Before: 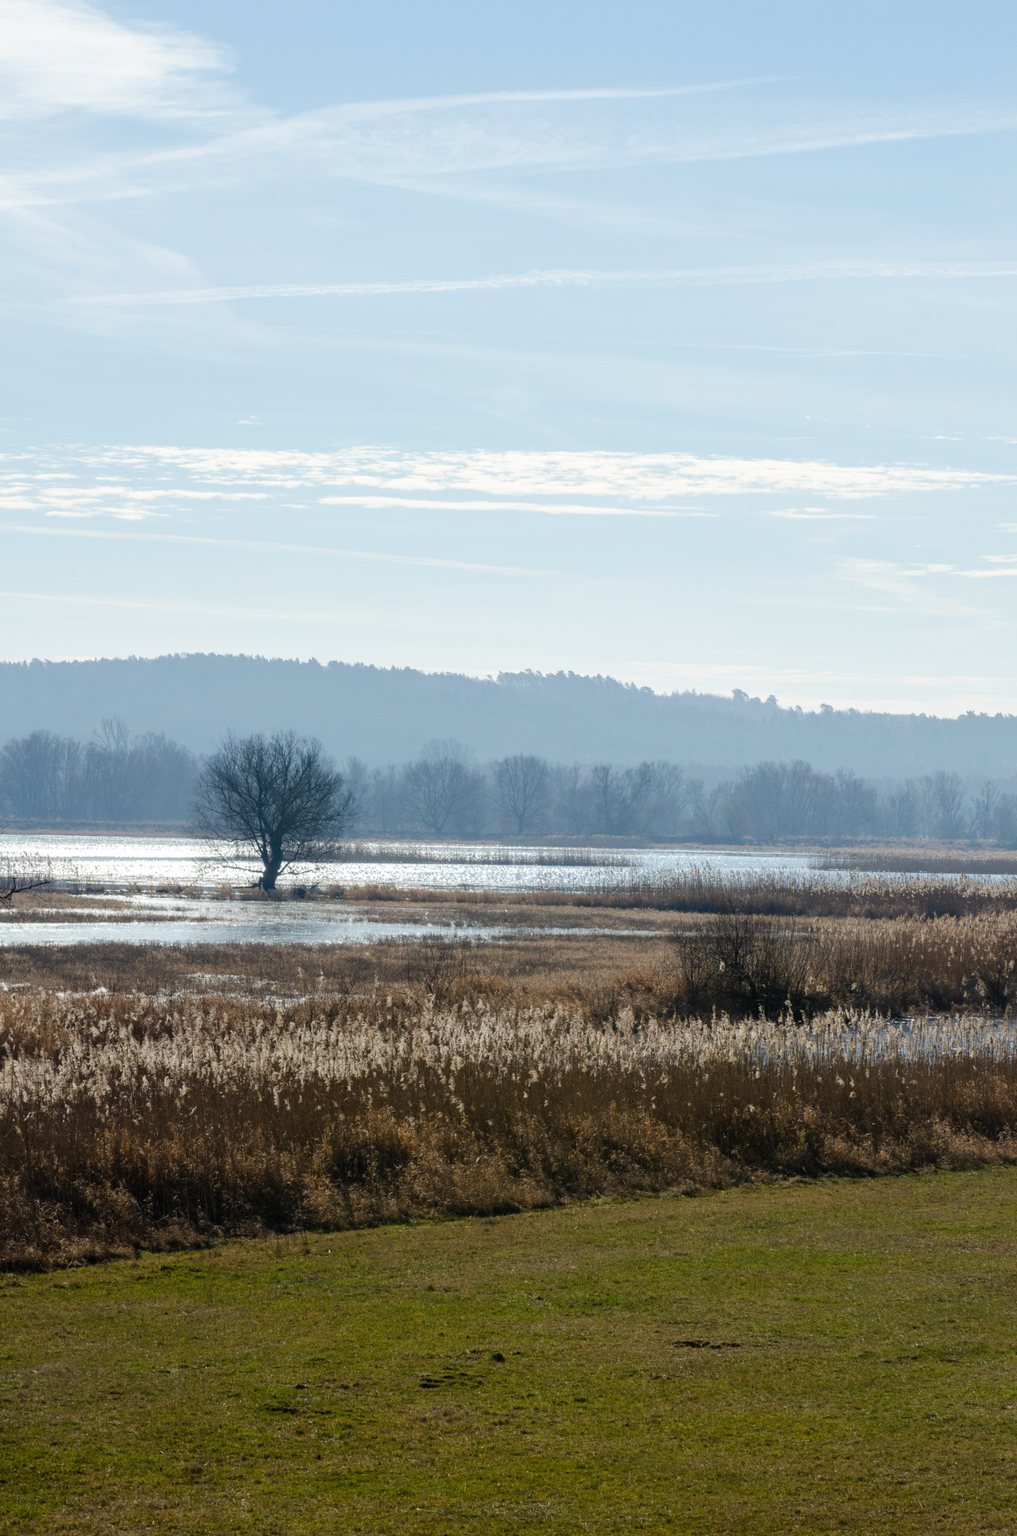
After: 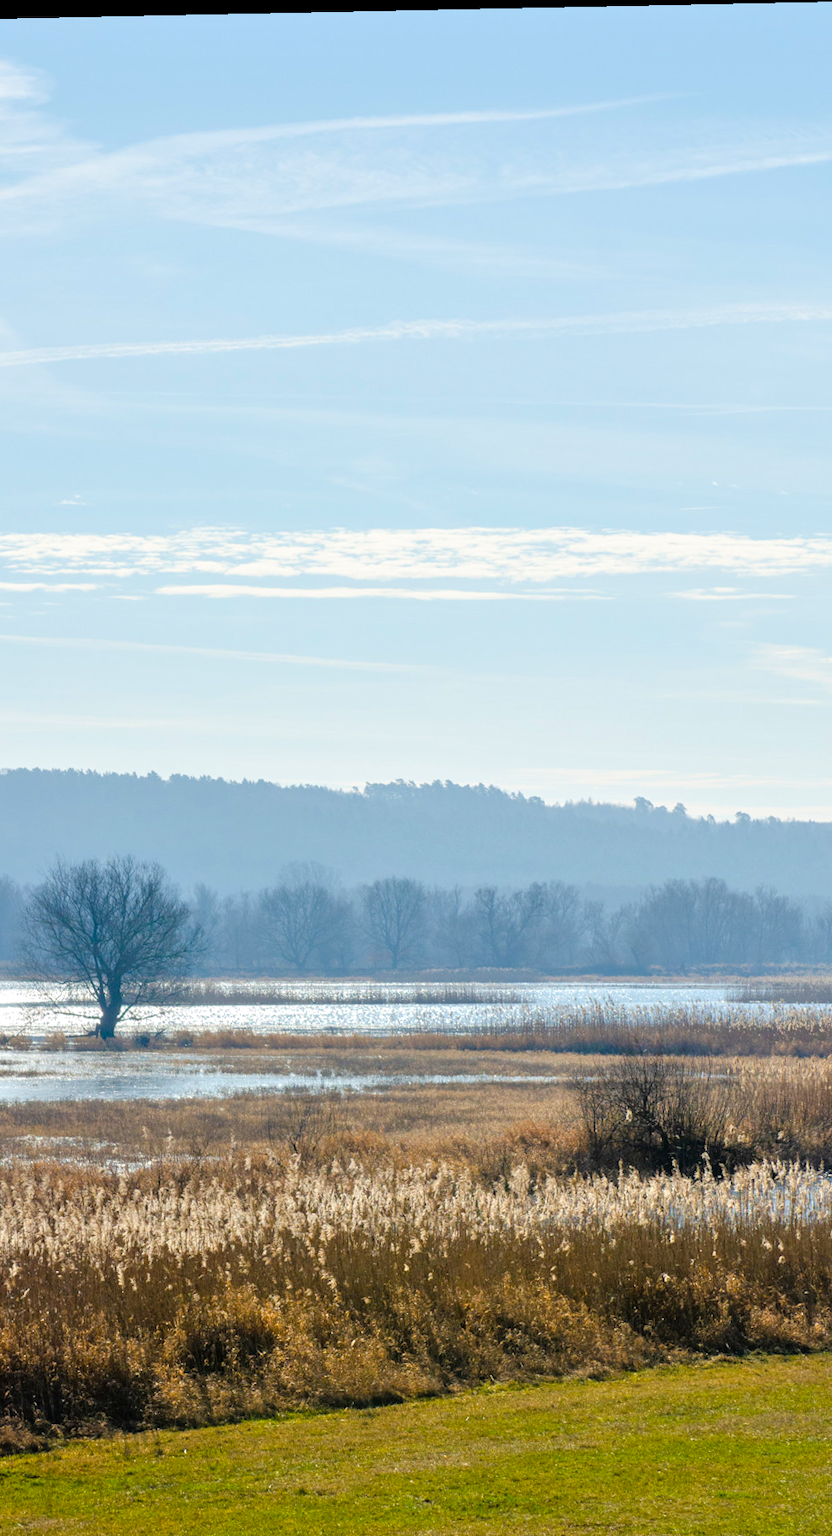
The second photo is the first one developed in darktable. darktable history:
tone equalizer: -7 EV 0.15 EV, -6 EV 0.6 EV, -5 EV 1.15 EV, -4 EV 1.33 EV, -3 EV 1.15 EV, -2 EV 0.6 EV, -1 EV 0.15 EV, mask exposure compensation -0.5 EV
crop: left 18.479%, right 12.2%, bottom 13.971%
color balance rgb: perceptual saturation grading › global saturation 20%, global vibrance 20%
rotate and perspective: rotation -1.17°, automatic cropping off
